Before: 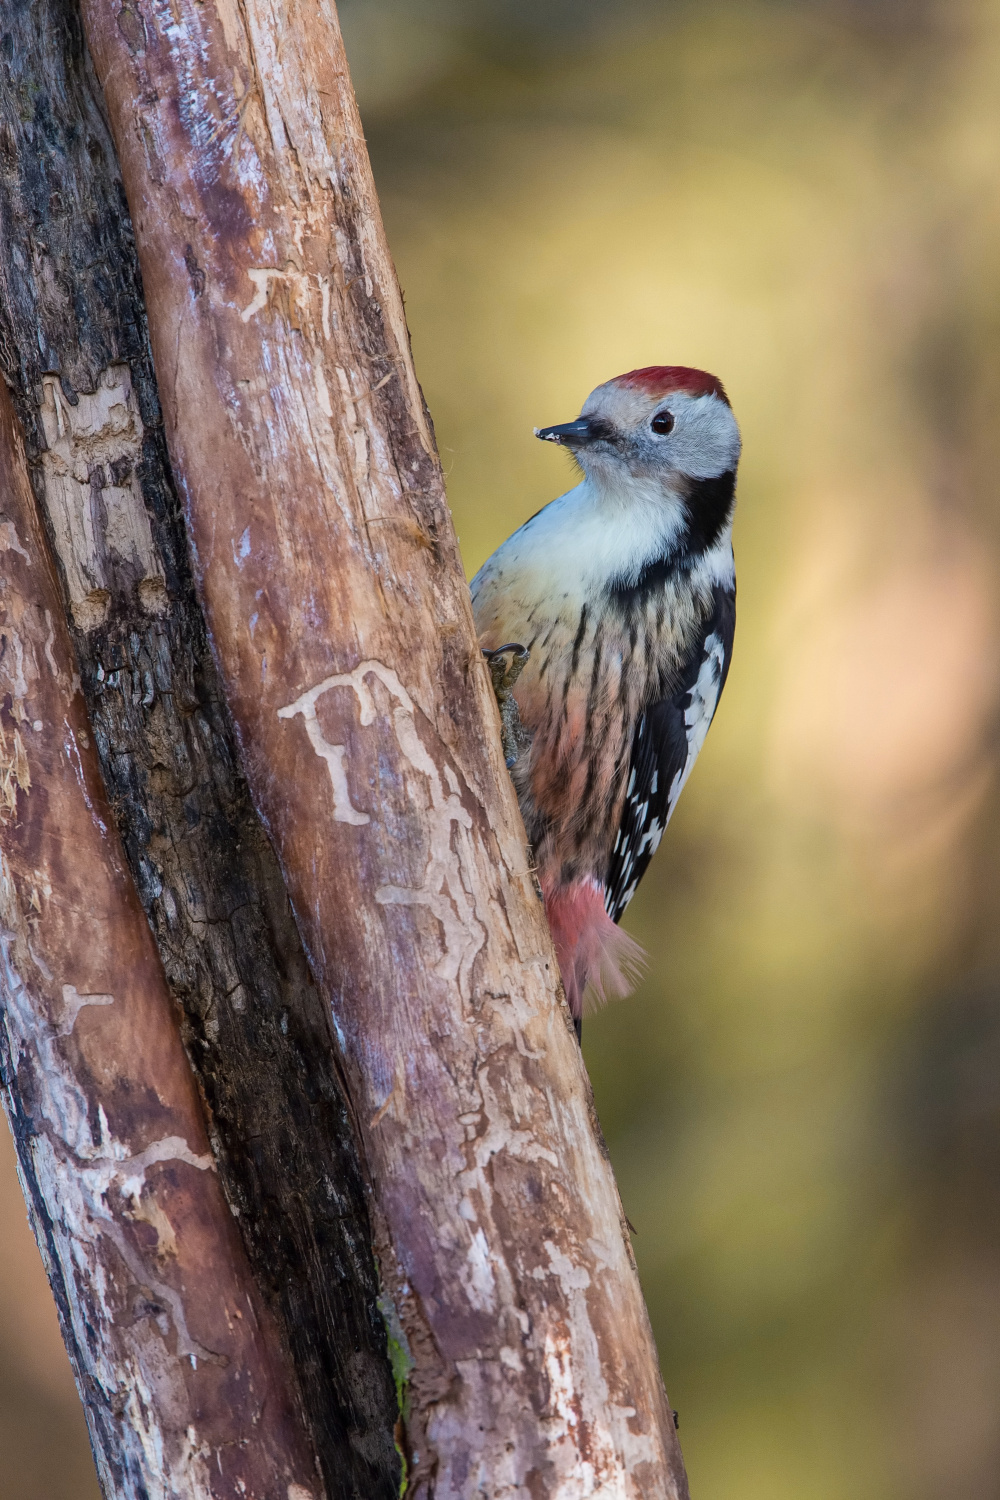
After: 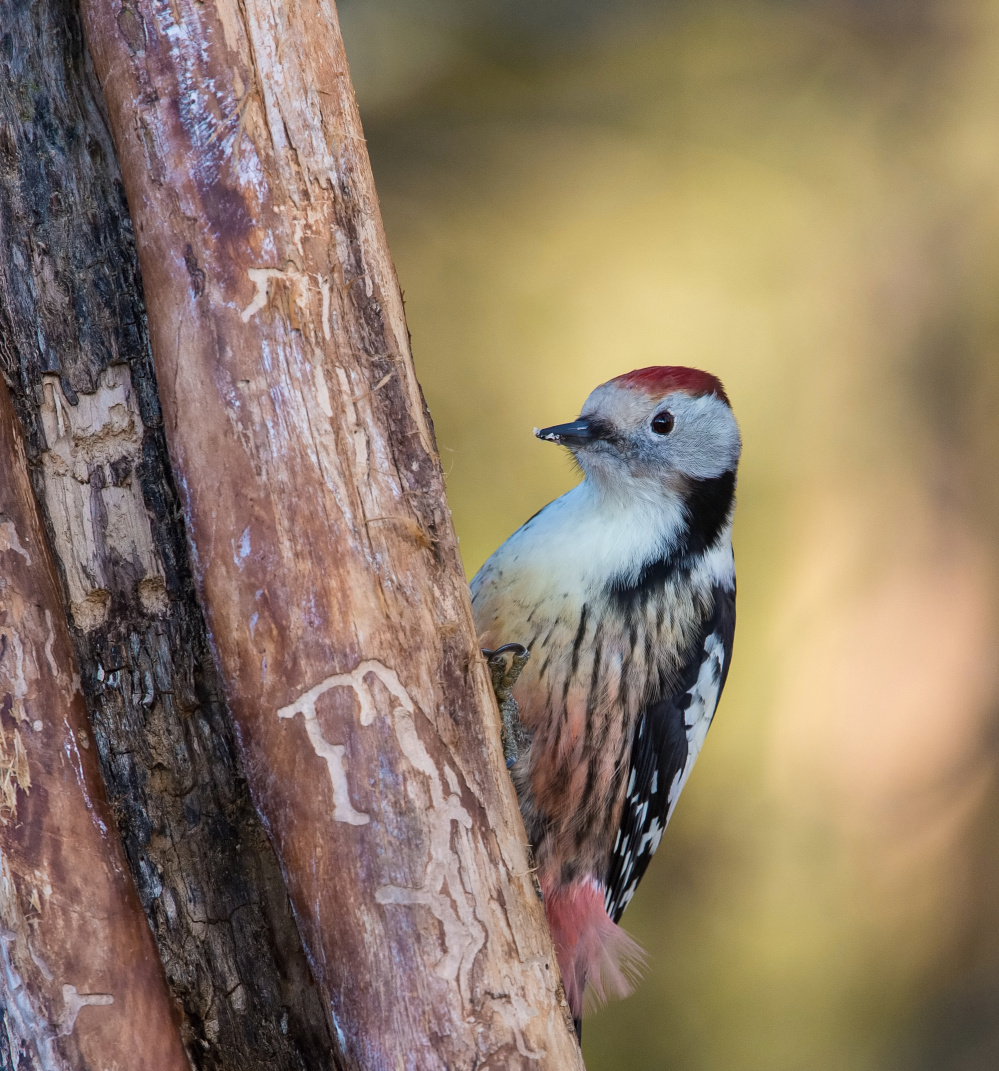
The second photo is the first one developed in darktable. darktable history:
exposure: compensate highlight preservation false
crop: bottom 28.576%
